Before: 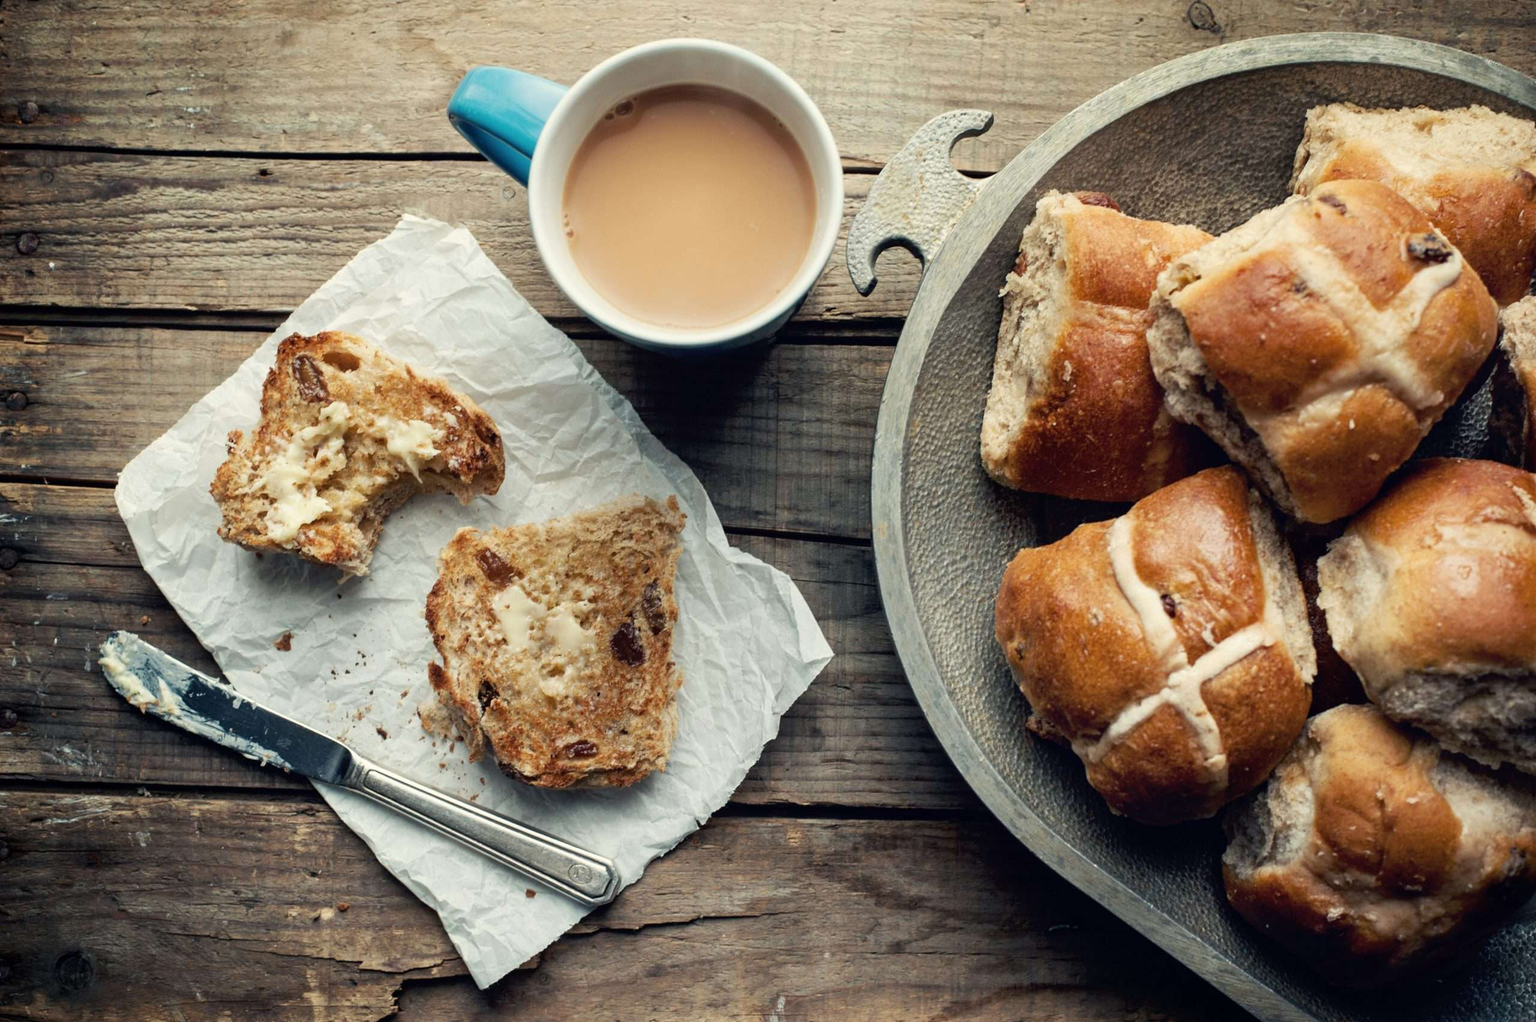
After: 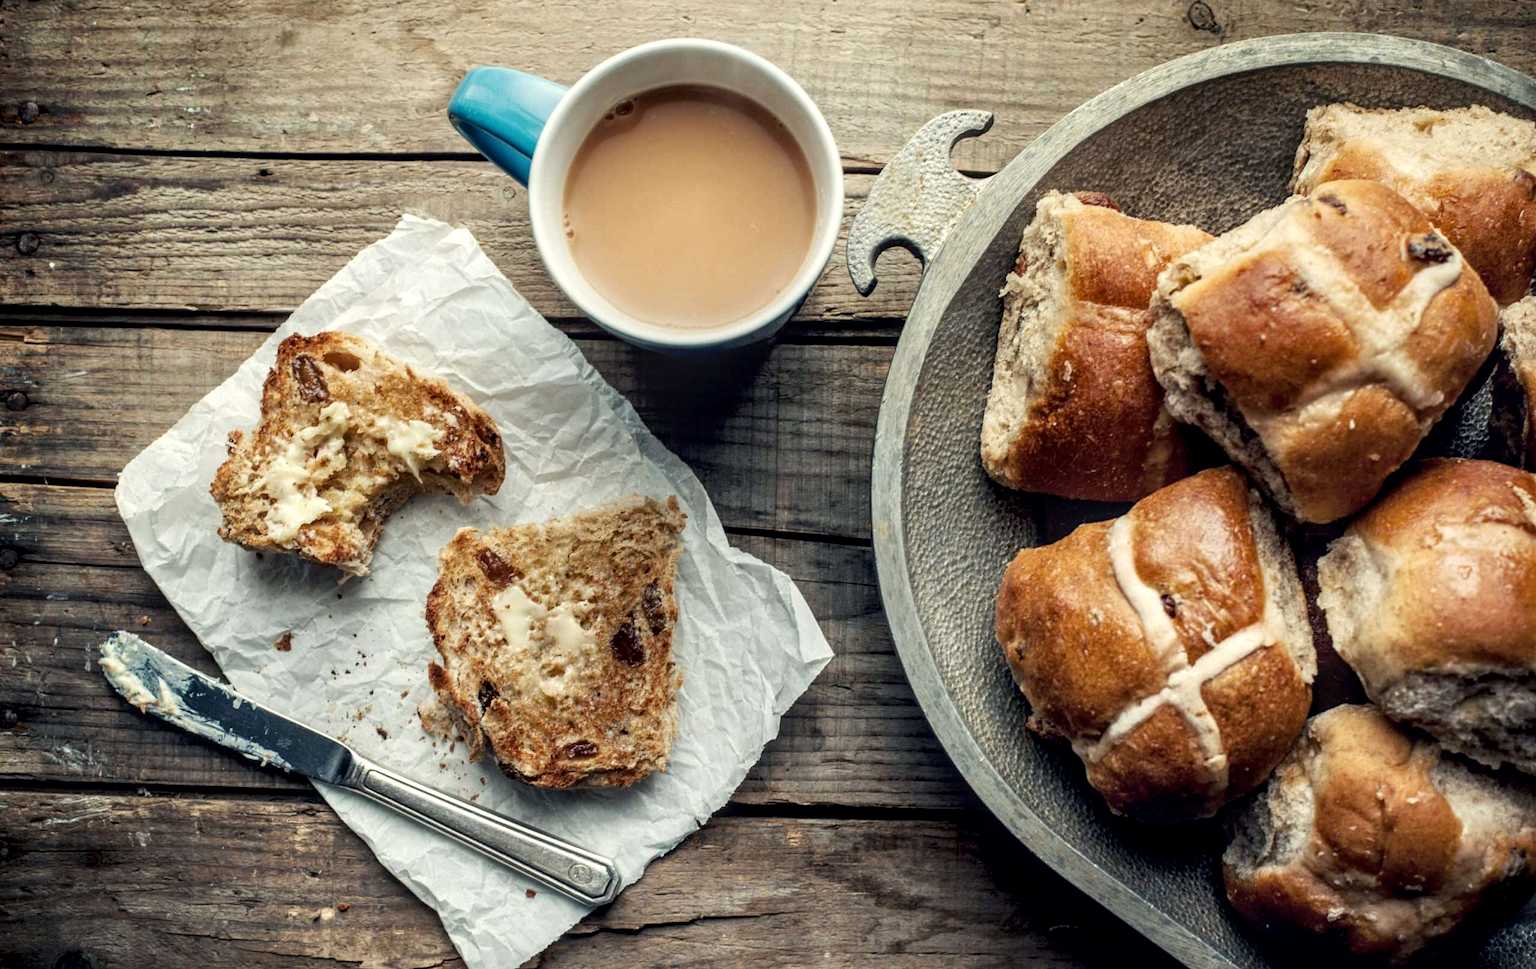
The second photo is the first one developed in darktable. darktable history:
local contrast: highlights 61%, detail 143%, midtone range 0.428
crop and rotate: top 0%, bottom 5.097%
